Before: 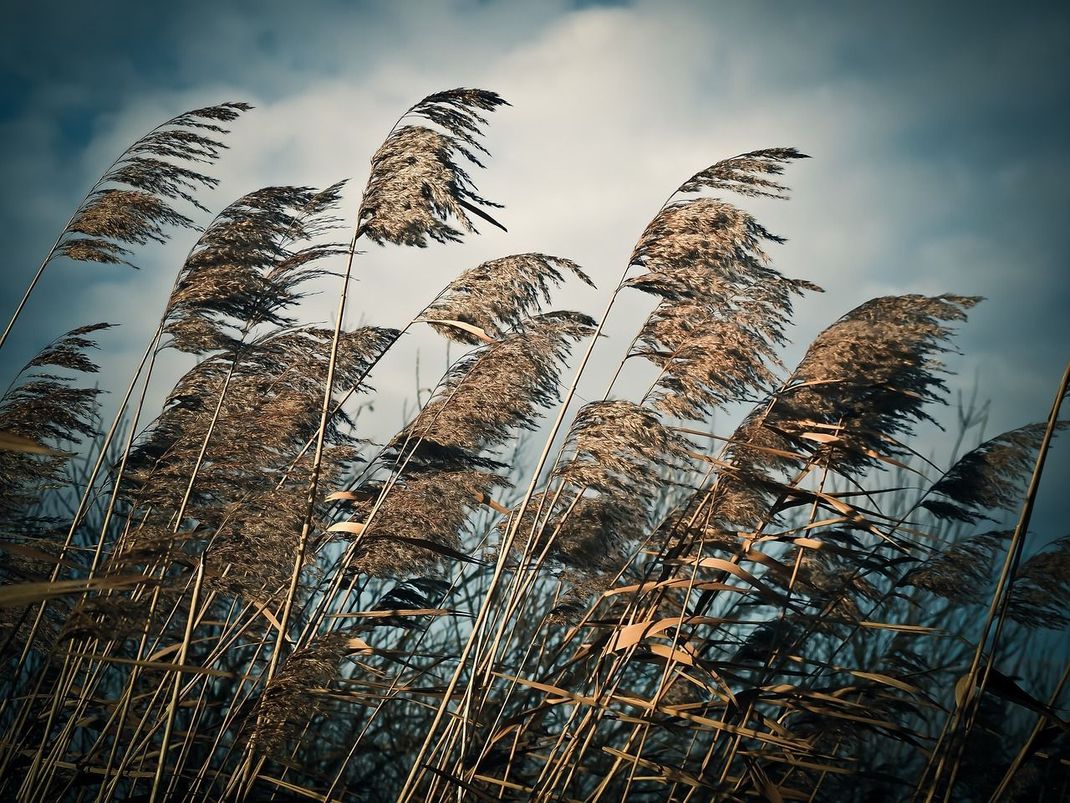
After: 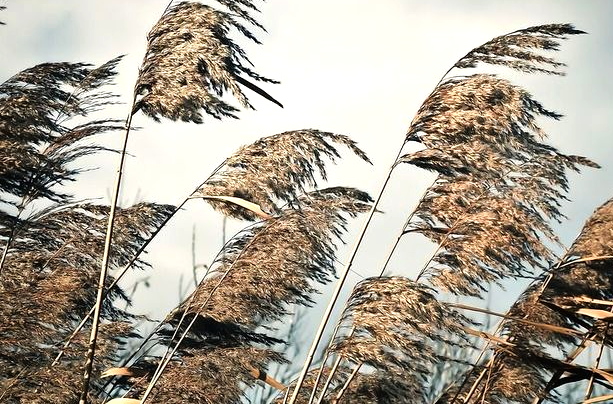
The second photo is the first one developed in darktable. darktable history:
exposure: exposure -0.172 EV, compensate highlight preservation false
crop: left 20.966%, top 15.542%, right 21.698%, bottom 34.078%
tone equalizer: -8 EV -1.11 EV, -7 EV -1.01 EV, -6 EV -0.894 EV, -5 EV -0.566 EV, -3 EV 0.548 EV, -2 EV 0.844 EV, -1 EV 0.998 EV, +0 EV 1.07 EV
shadows and highlights: radius 121.13, shadows 21.31, white point adjustment -9.68, highlights -14.55, soften with gaussian
